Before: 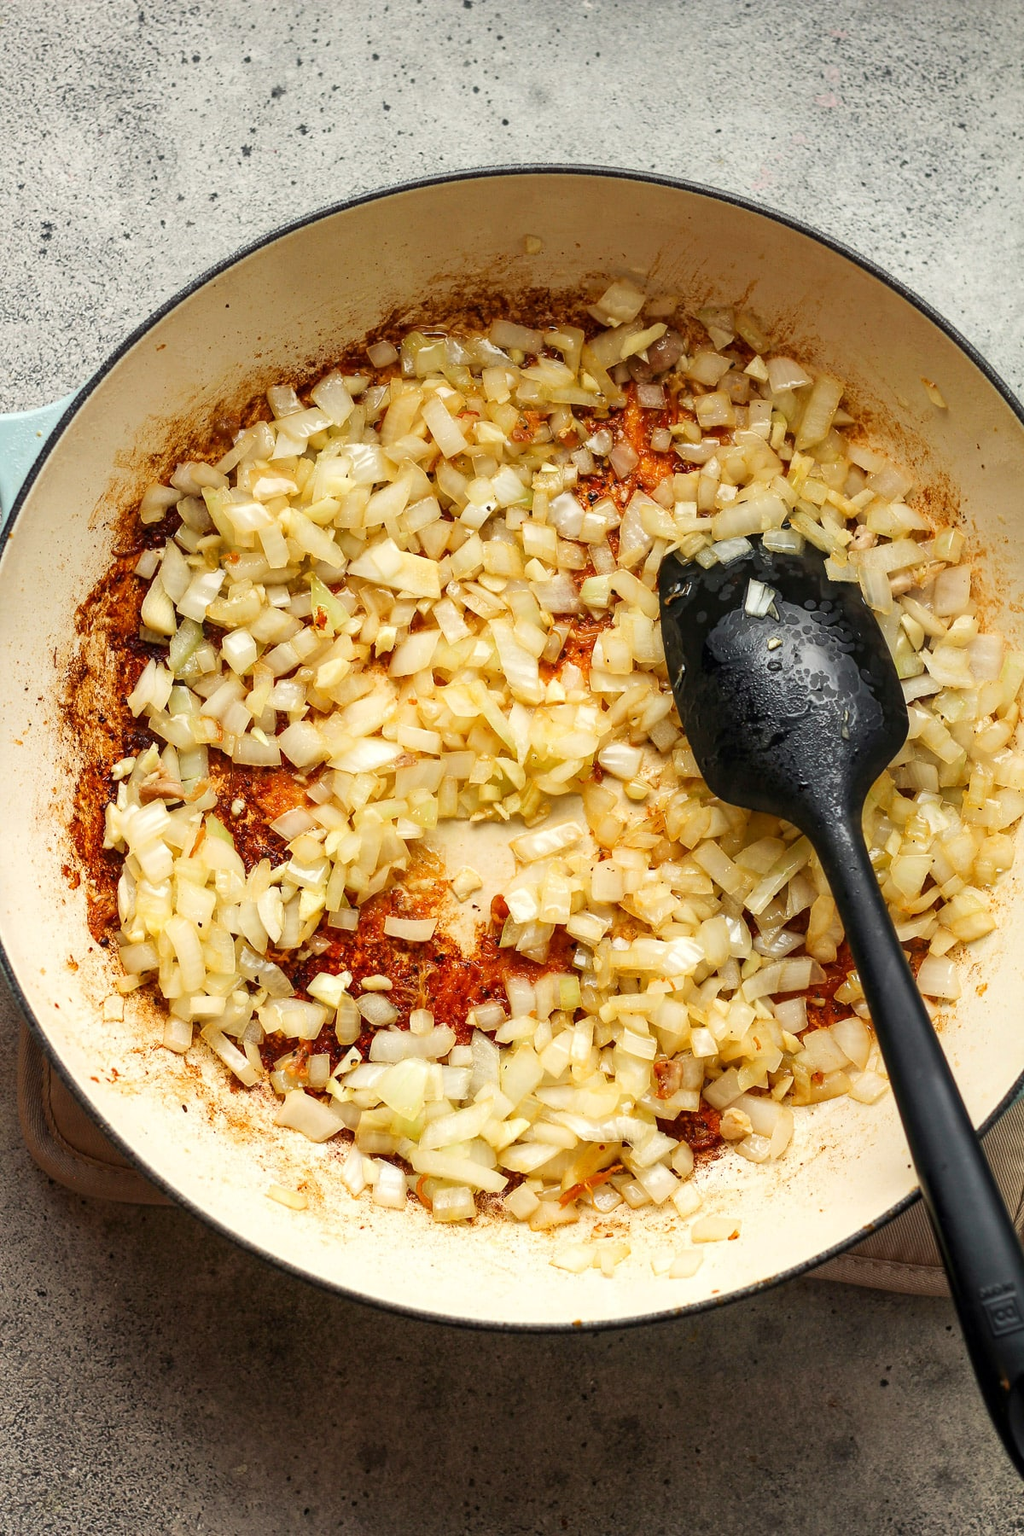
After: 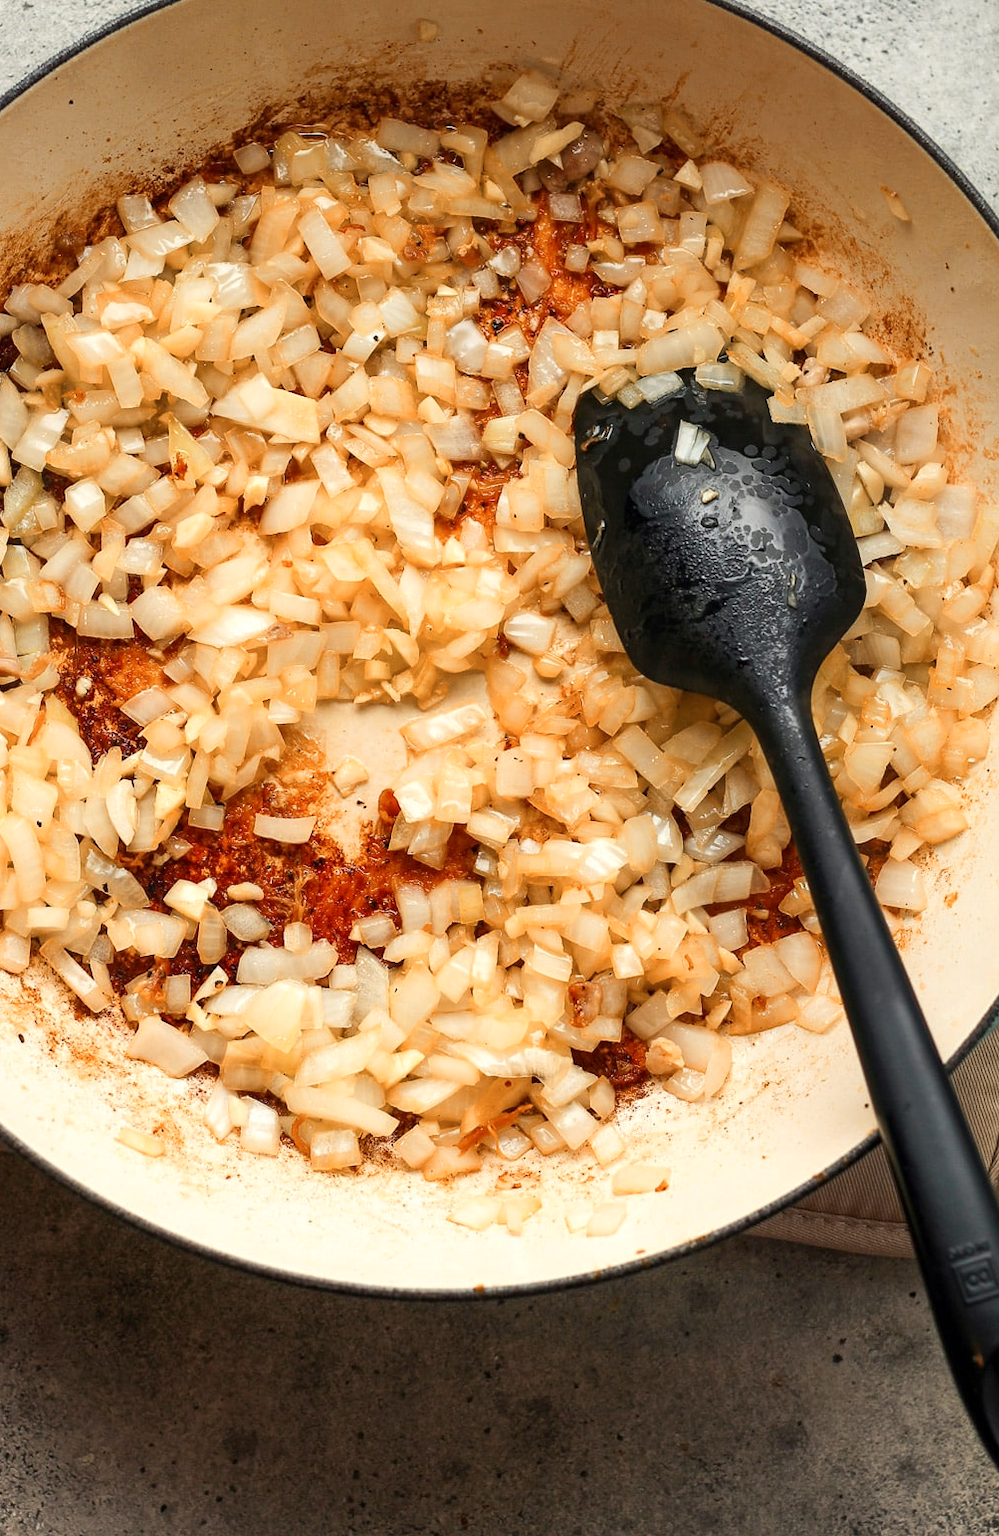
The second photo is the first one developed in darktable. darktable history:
color zones: curves: ch2 [(0, 0.5) (0.143, 0.5) (0.286, 0.416) (0.429, 0.5) (0.571, 0.5) (0.714, 0.5) (0.857, 0.5) (1, 0.5)]
crop: left 16.315%, top 14.246%
